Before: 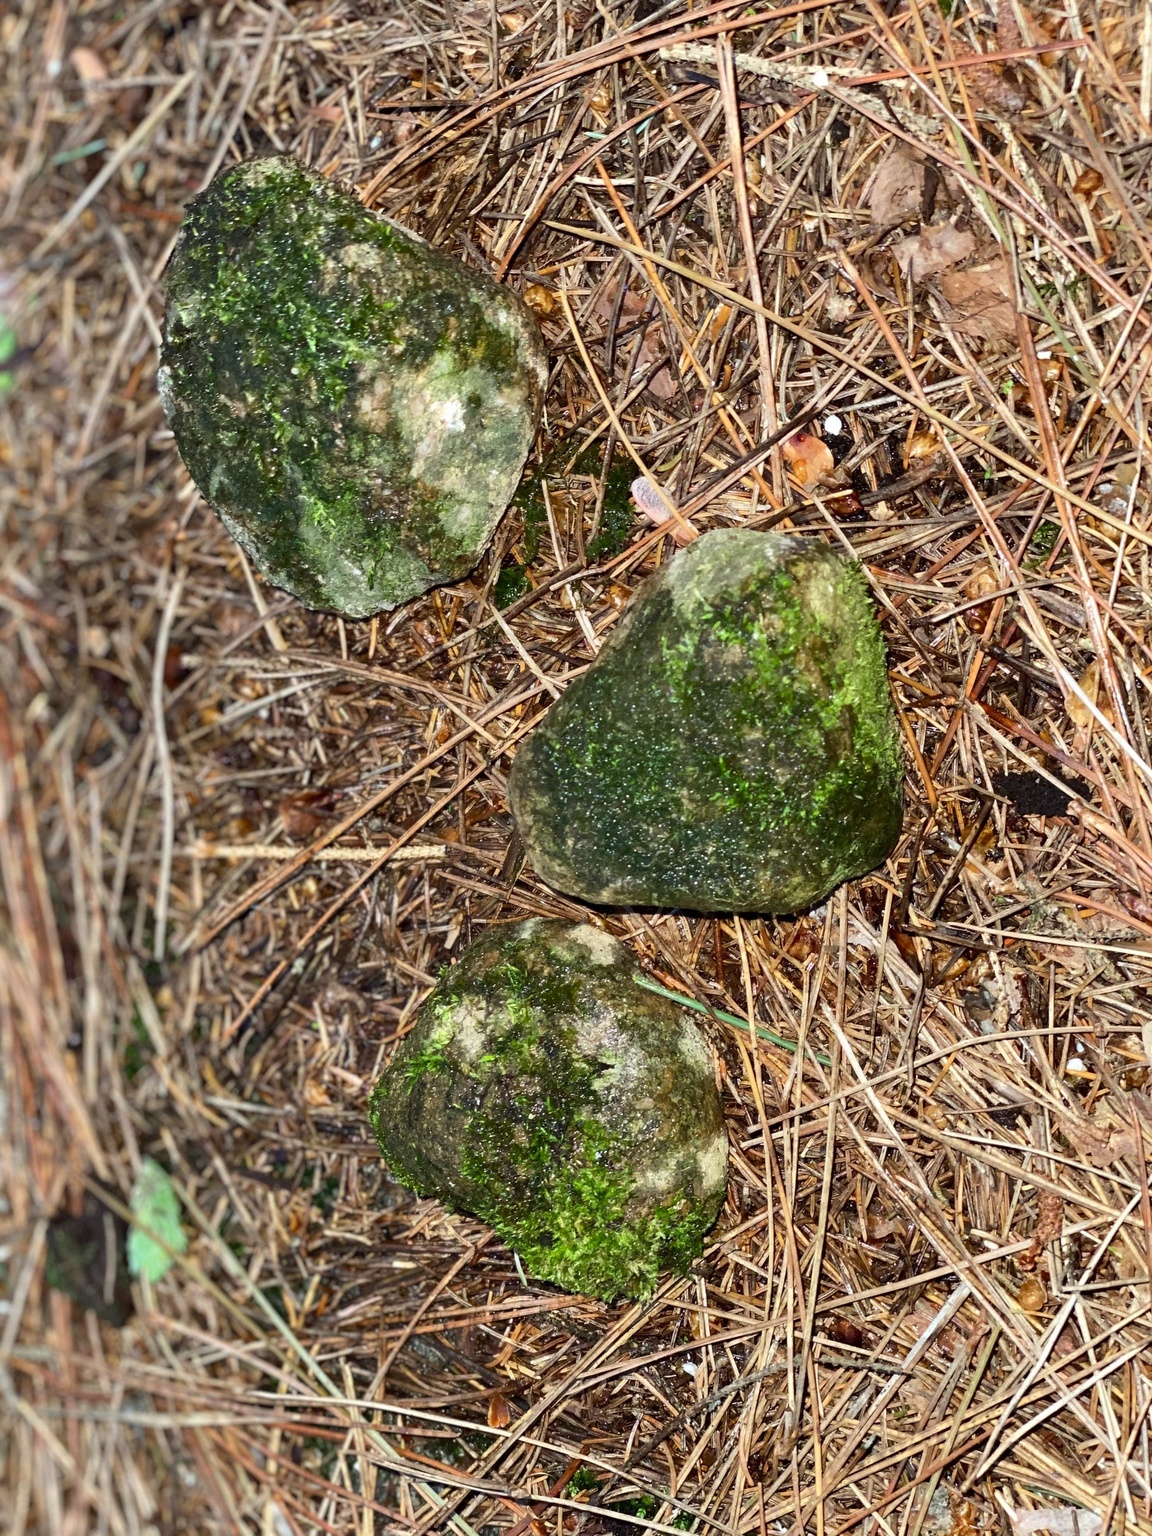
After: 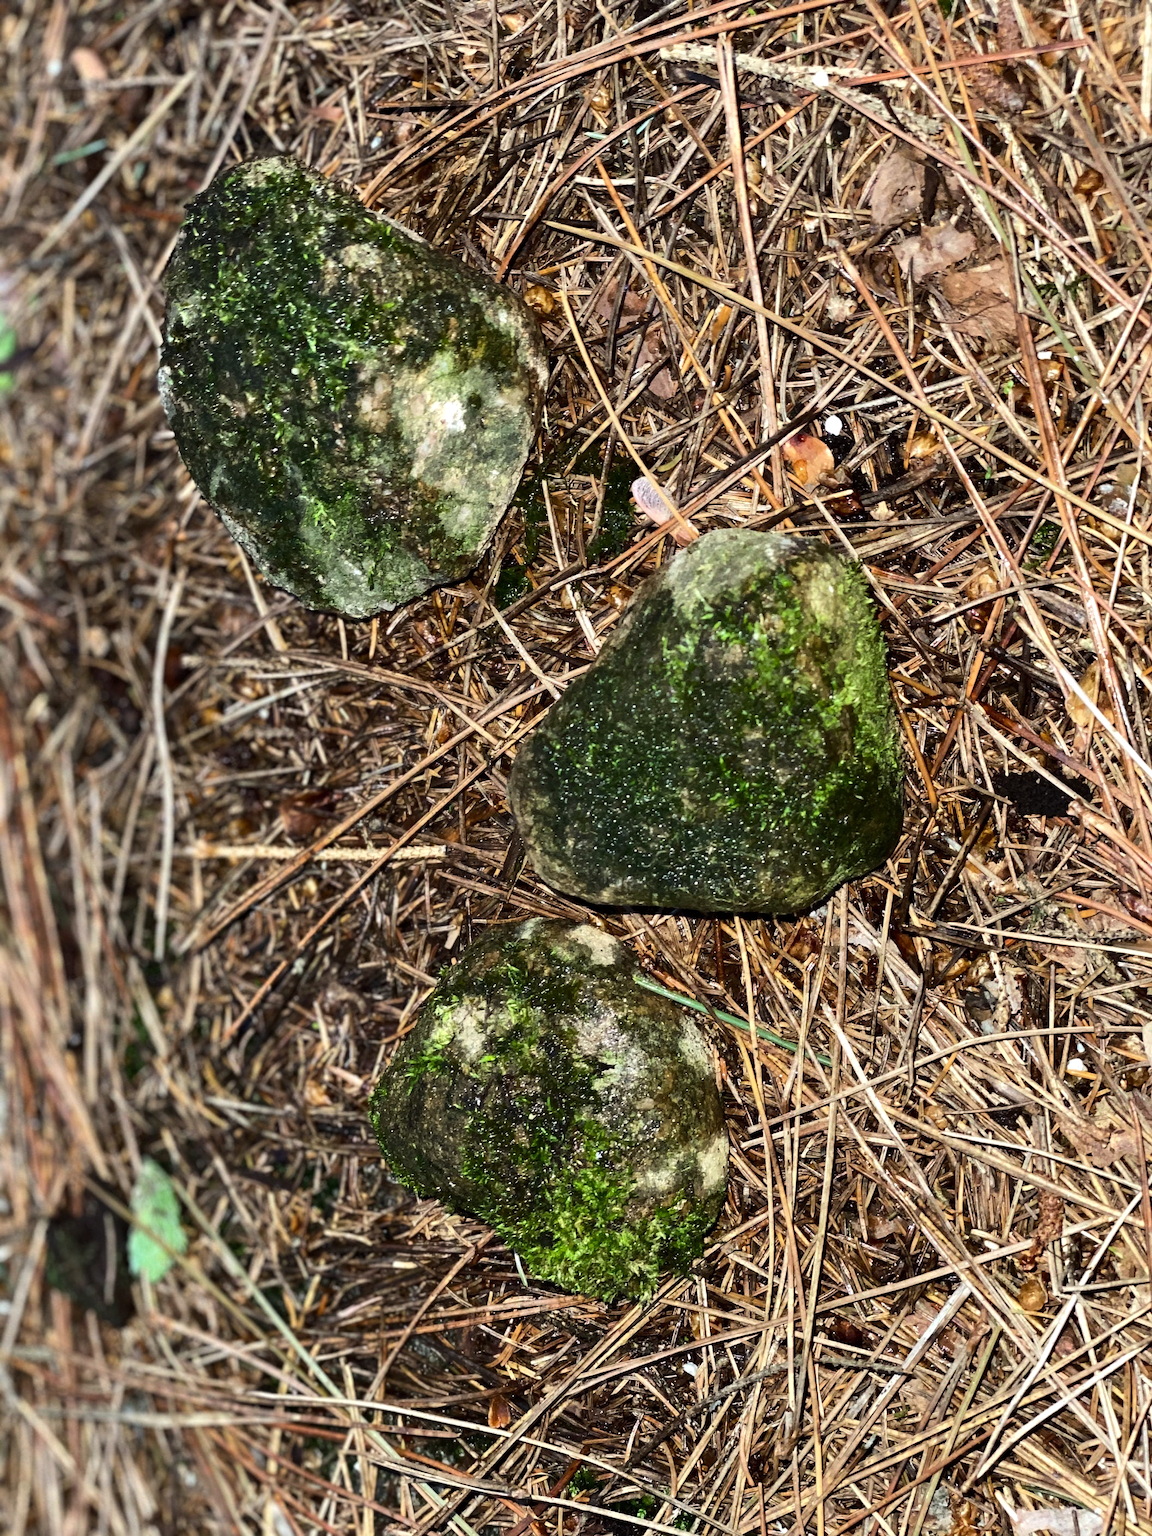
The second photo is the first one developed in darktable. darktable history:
tone equalizer: -8 EV -0.739 EV, -7 EV -0.7 EV, -6 EV -0.621 EV, -5 EV -0.395 EV, -3 EV 0.4 EV, -2 EV 0.6 EV, -1 EV 0.694 EV, +0 EV 0.765 EV, edges refinement/feathering 500, mask exposure compensation -1.57 EV, preserve details no
exposure: exposure -0.493 EV, compensate exposure bias true
